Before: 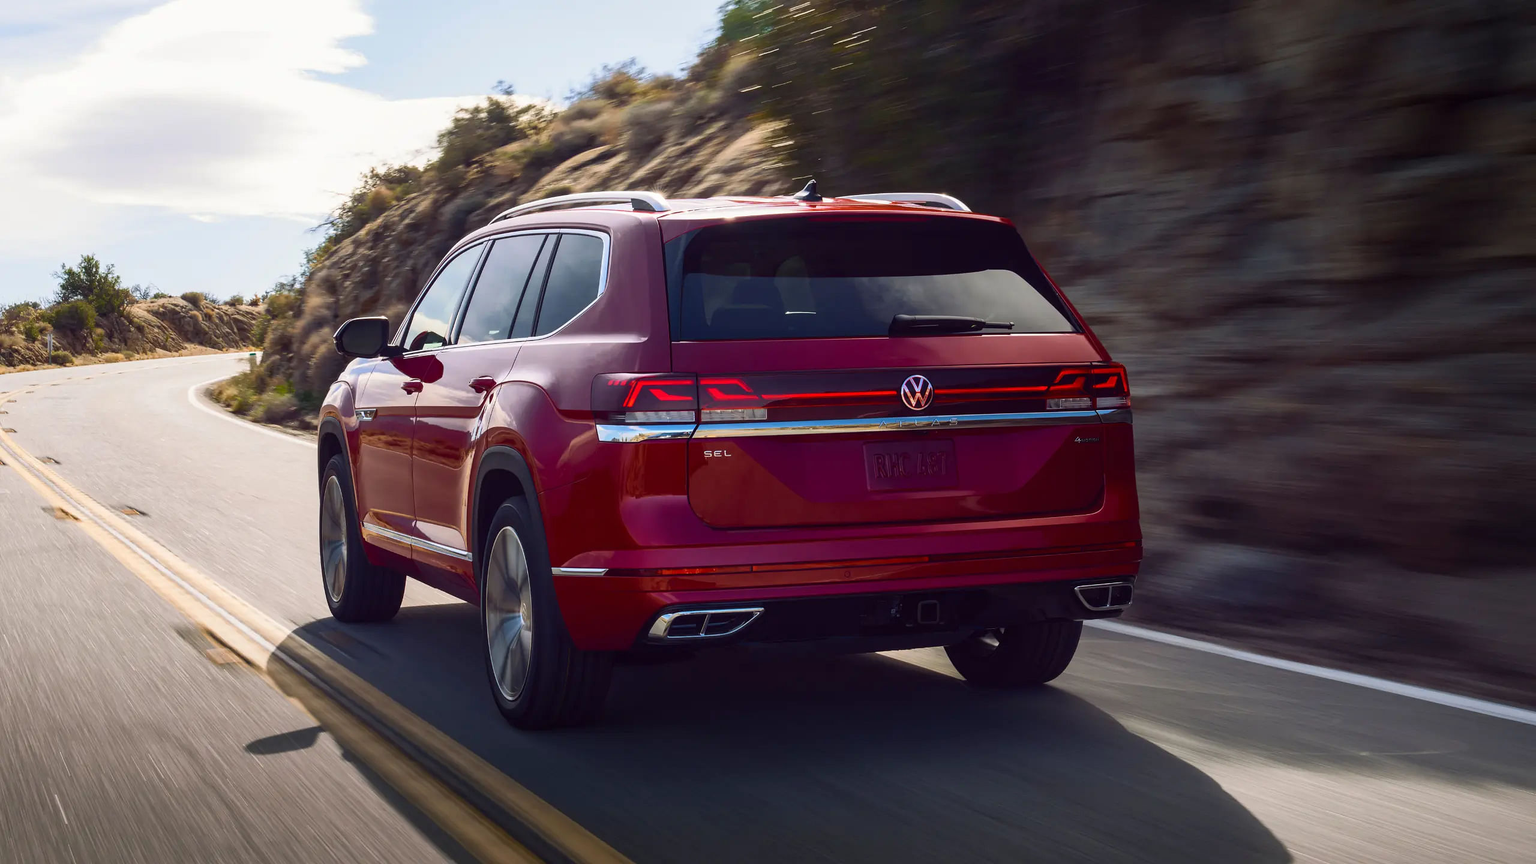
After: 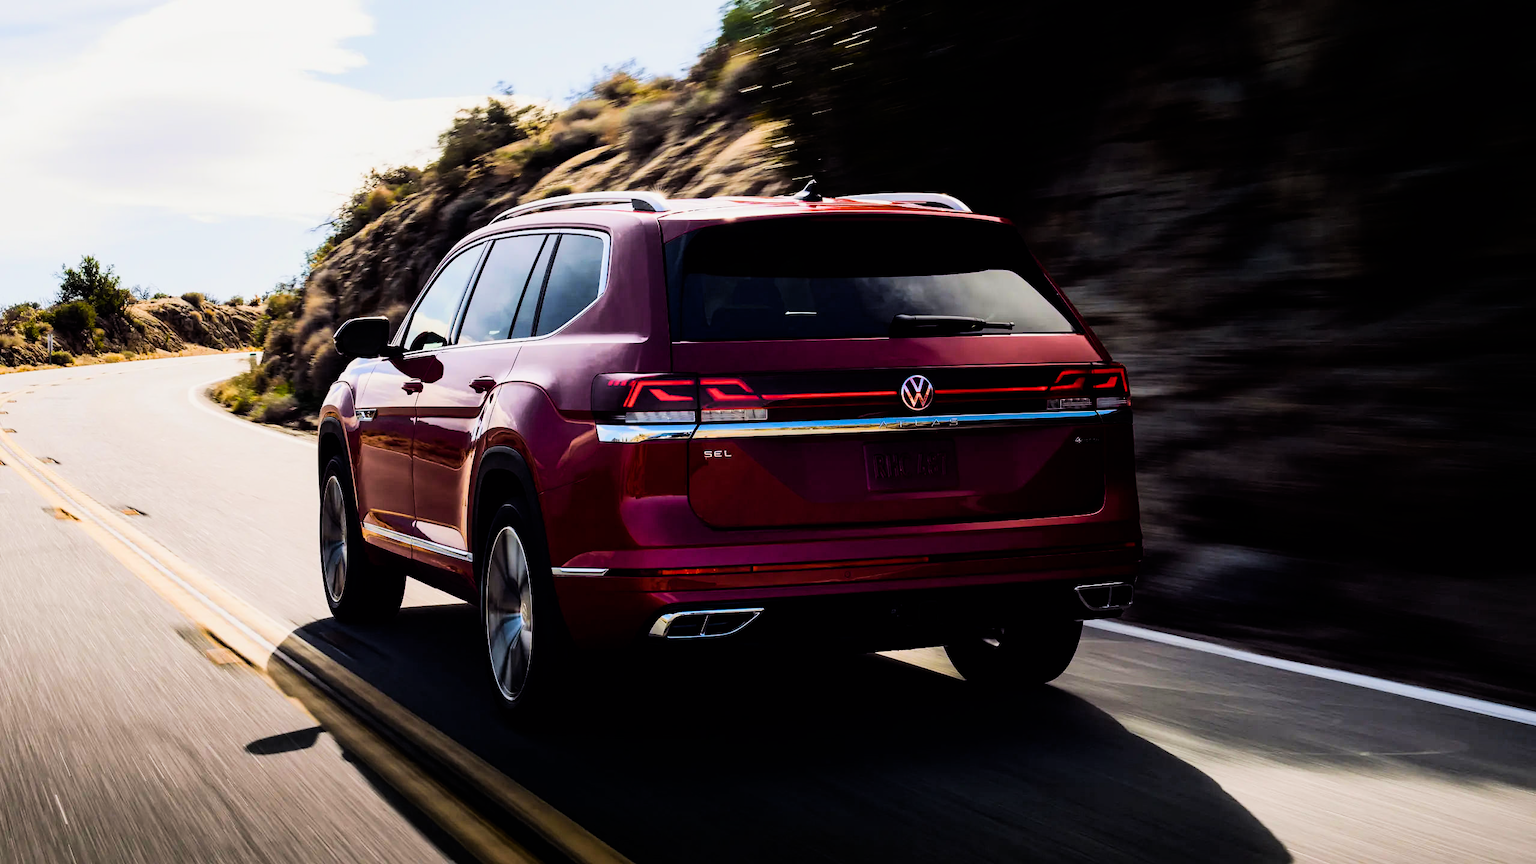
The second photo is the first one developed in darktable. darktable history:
filmic rgb: black relative exposure -5 EV, hardness 2.88, contrast 1.3, highlights saturation mix -30%
color balance rgb: linear chroma grading › global chroma 13.3%, global vibrance 41.49%
tone equalizer: -8 EV -0.75 EV, -7 EV -0.7 EV, -6 EV -0.6 EV, -5 EV -0.4 EV, -3 EV 0.4 EV, -2 EV 0.6 EV, -1 EV 0.7 EV, +0 EV 0.75 EV, edges refinement/feathering 500, mask exposure compensation -1.57 EV, preserve details no
